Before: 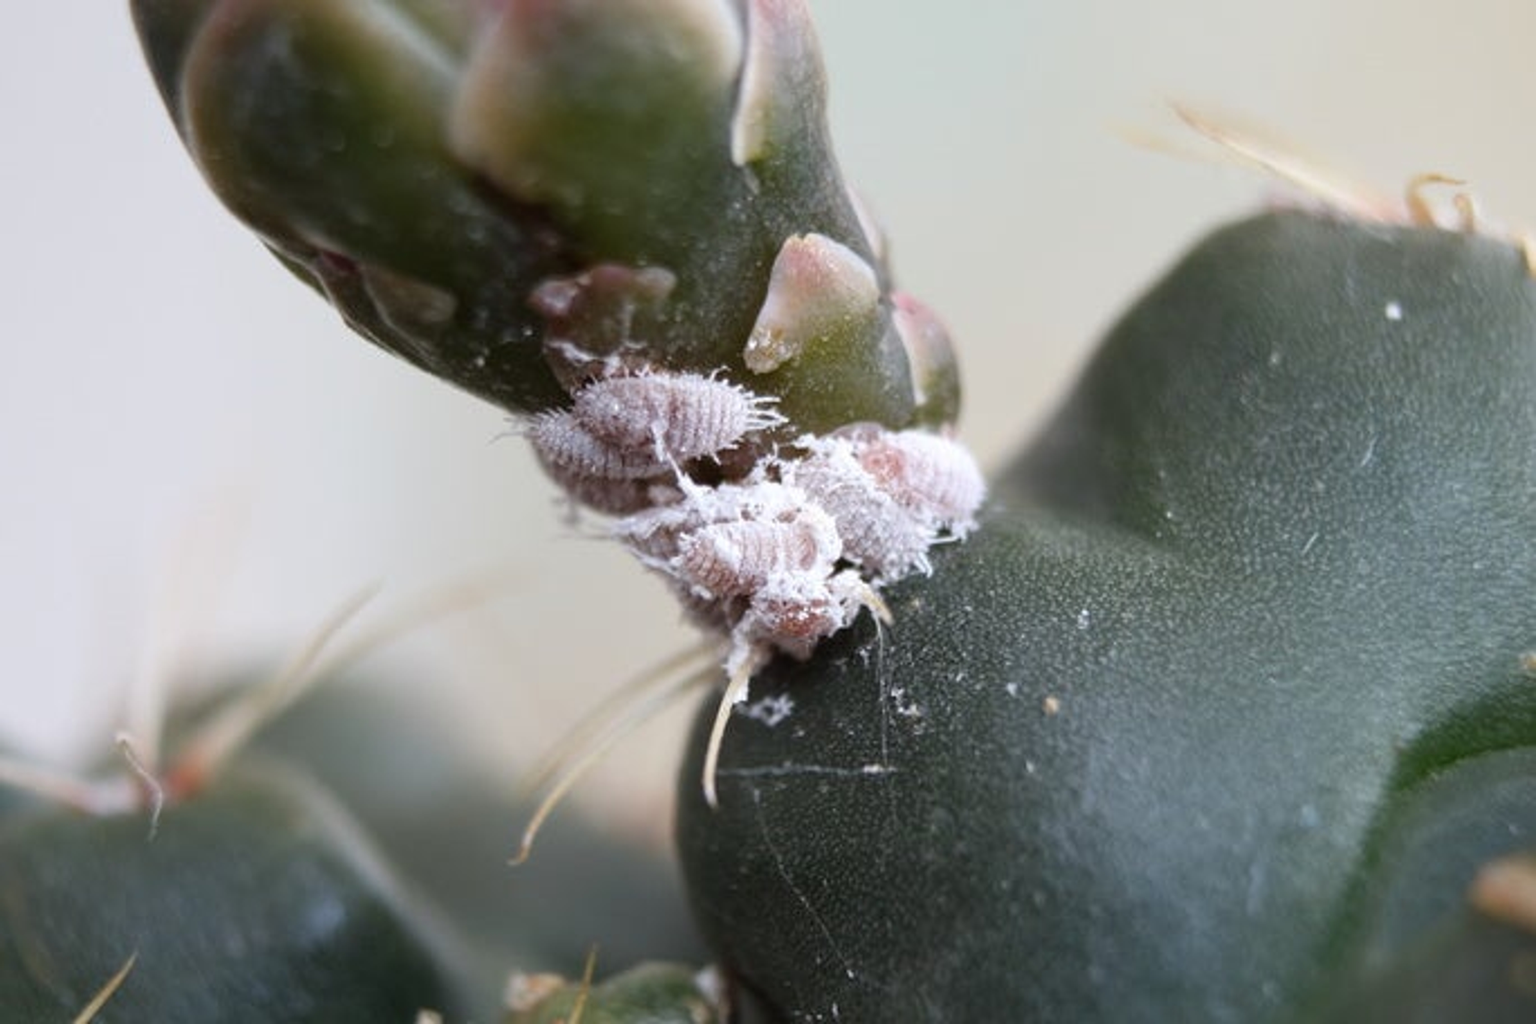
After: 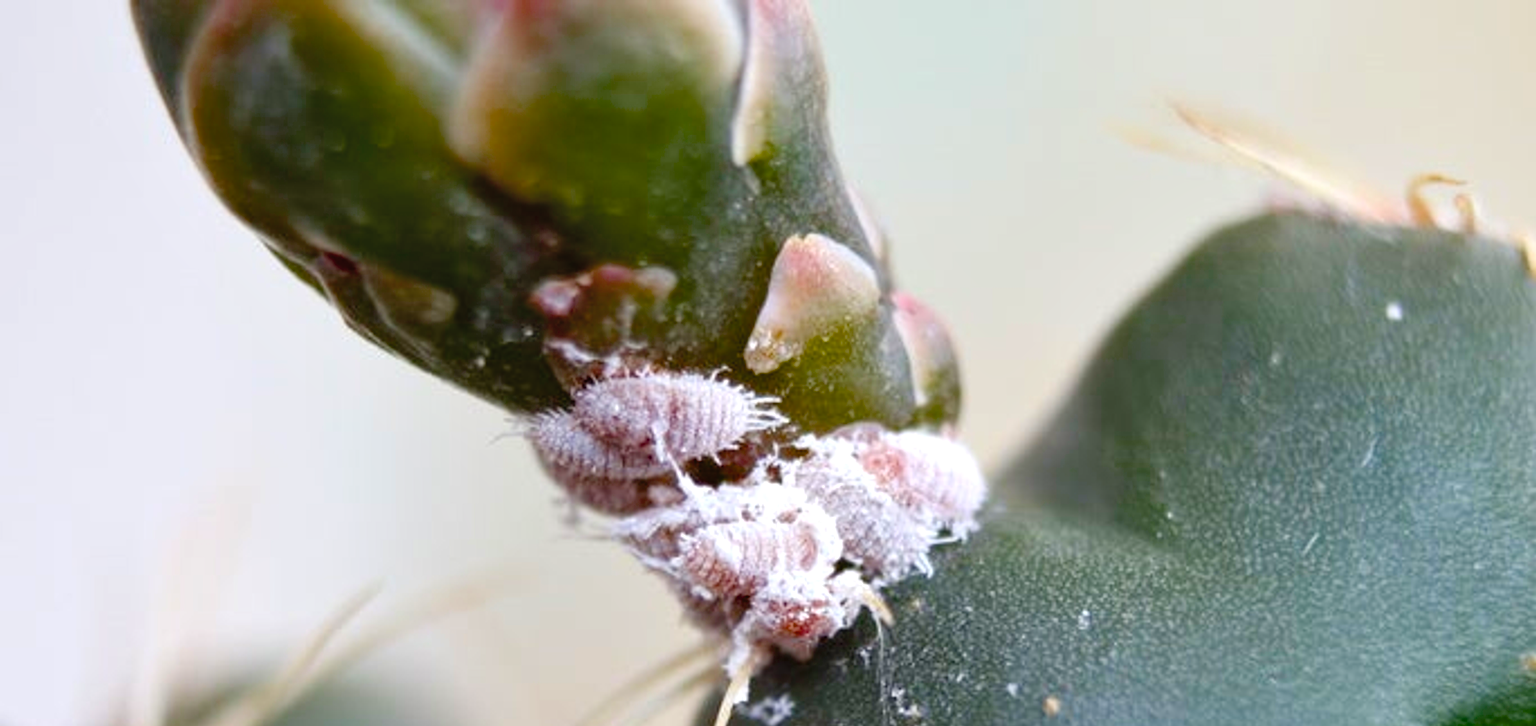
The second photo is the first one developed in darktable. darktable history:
crop: right 0.001%, bottom 29.095%
shadows and highlights: shadows 36.24, highlights -27.04, shadows color adjustment 98%, highlights color adjustment 59.34%, soften with gaussian
color balance rgb: highlights gain › luminance 17.906%, perceptual saturation grading › global saturation 20%, perceptual saturation grading › highlights -25.278%, perceptual saturation grading › shadows 49.6%, global vibrance 15.984%, saturation formula JzAzBz (2021)
contrast brightness saturation: brightness 0.088, saturation 0.191
